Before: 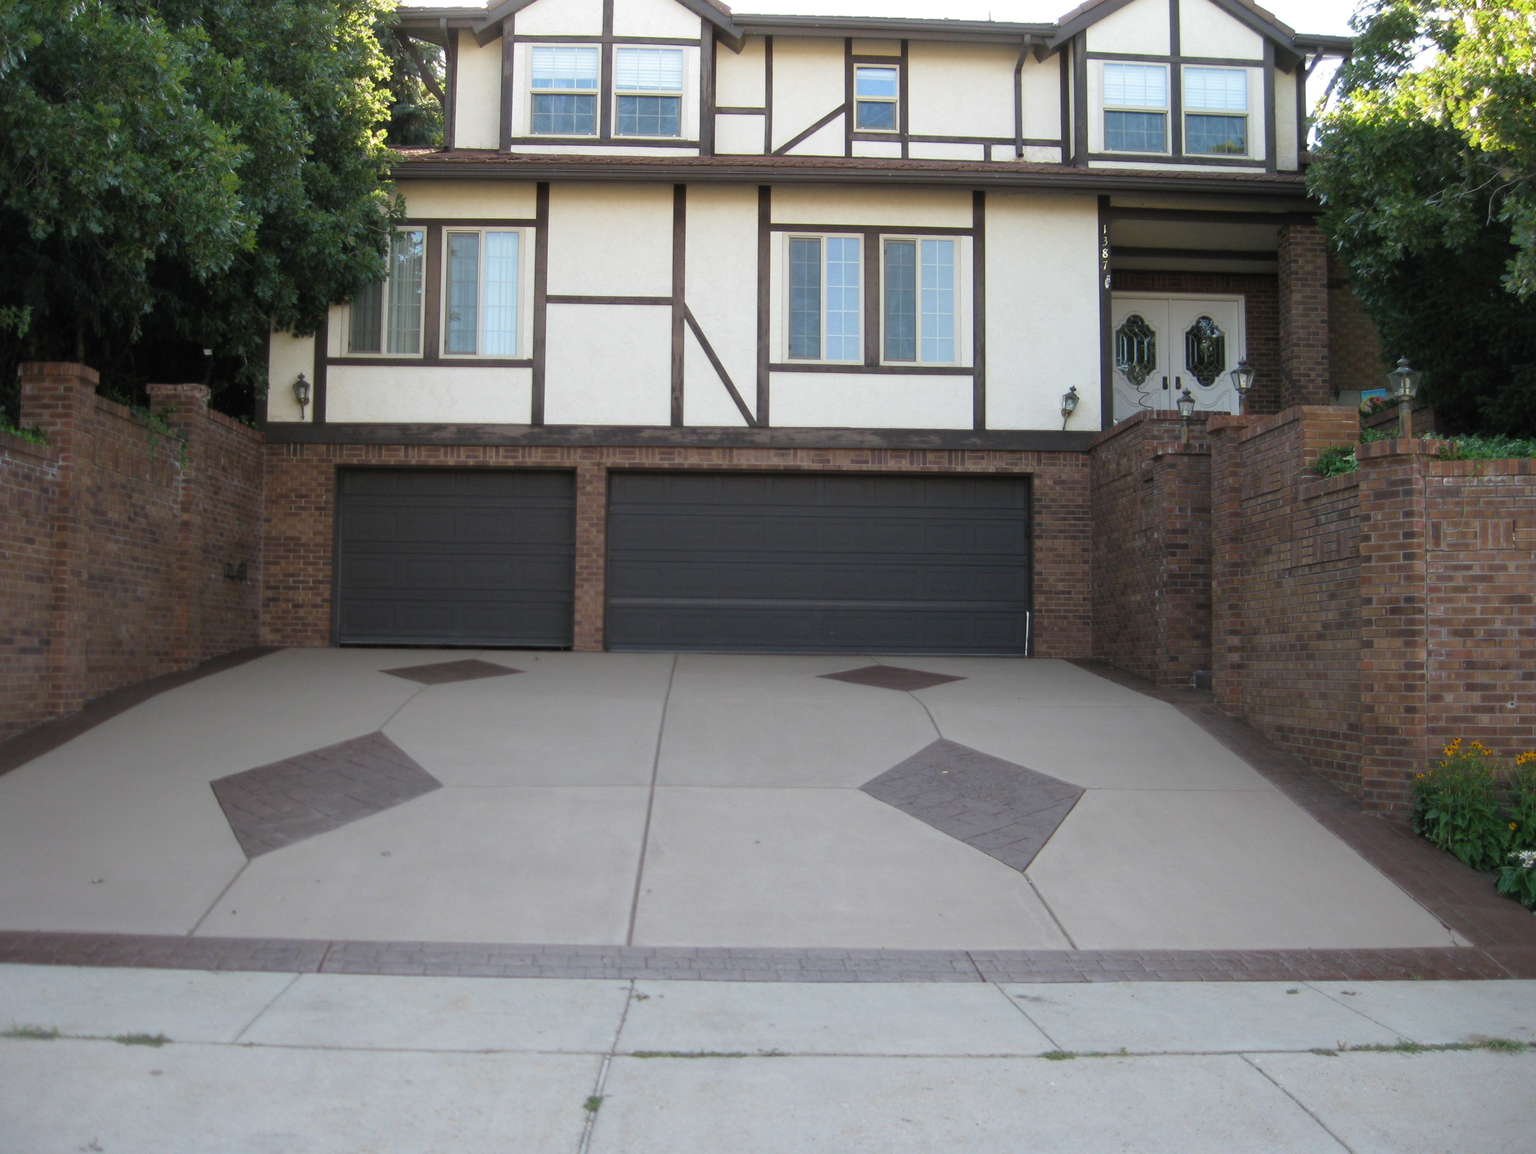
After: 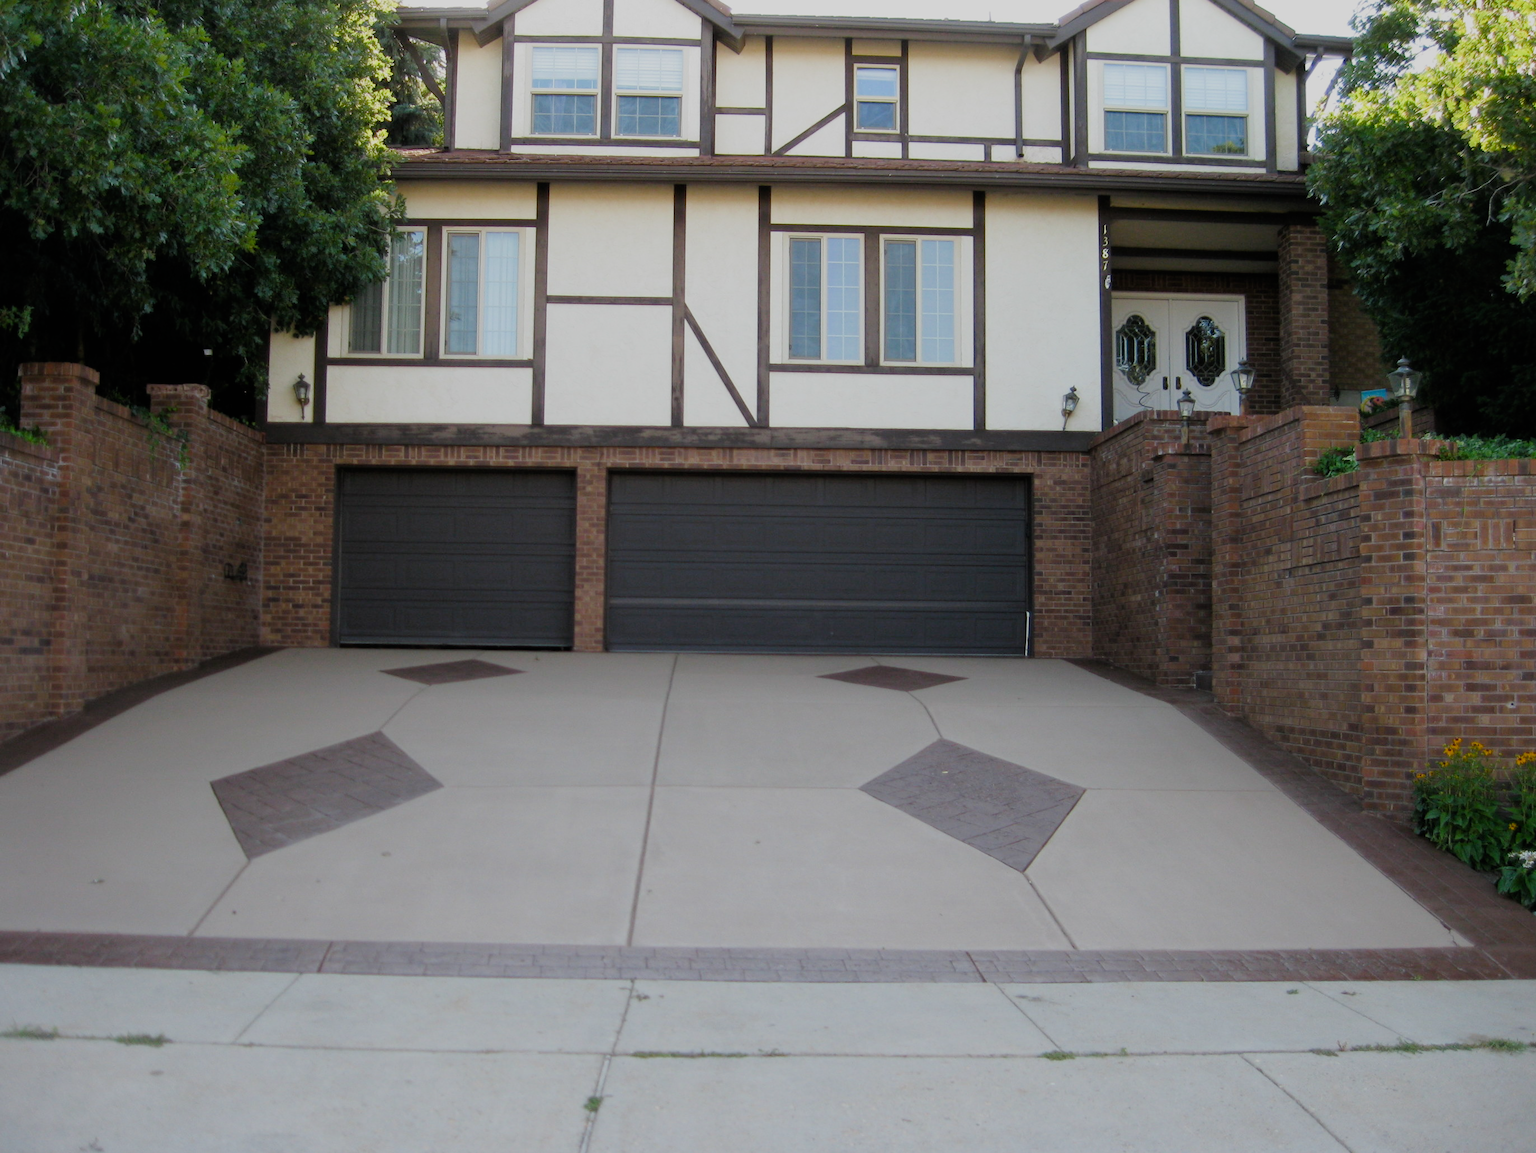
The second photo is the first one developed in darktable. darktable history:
filmic rgb: black relative exposure -7.65 EV, white relative exposure 4.56 EV, hardness 3.61
color balance rgb: perceptual saturation grading › global saturation 20%, perceptual saturation grading › highlights -25%, perceptual saturation grading › shadows 25%
